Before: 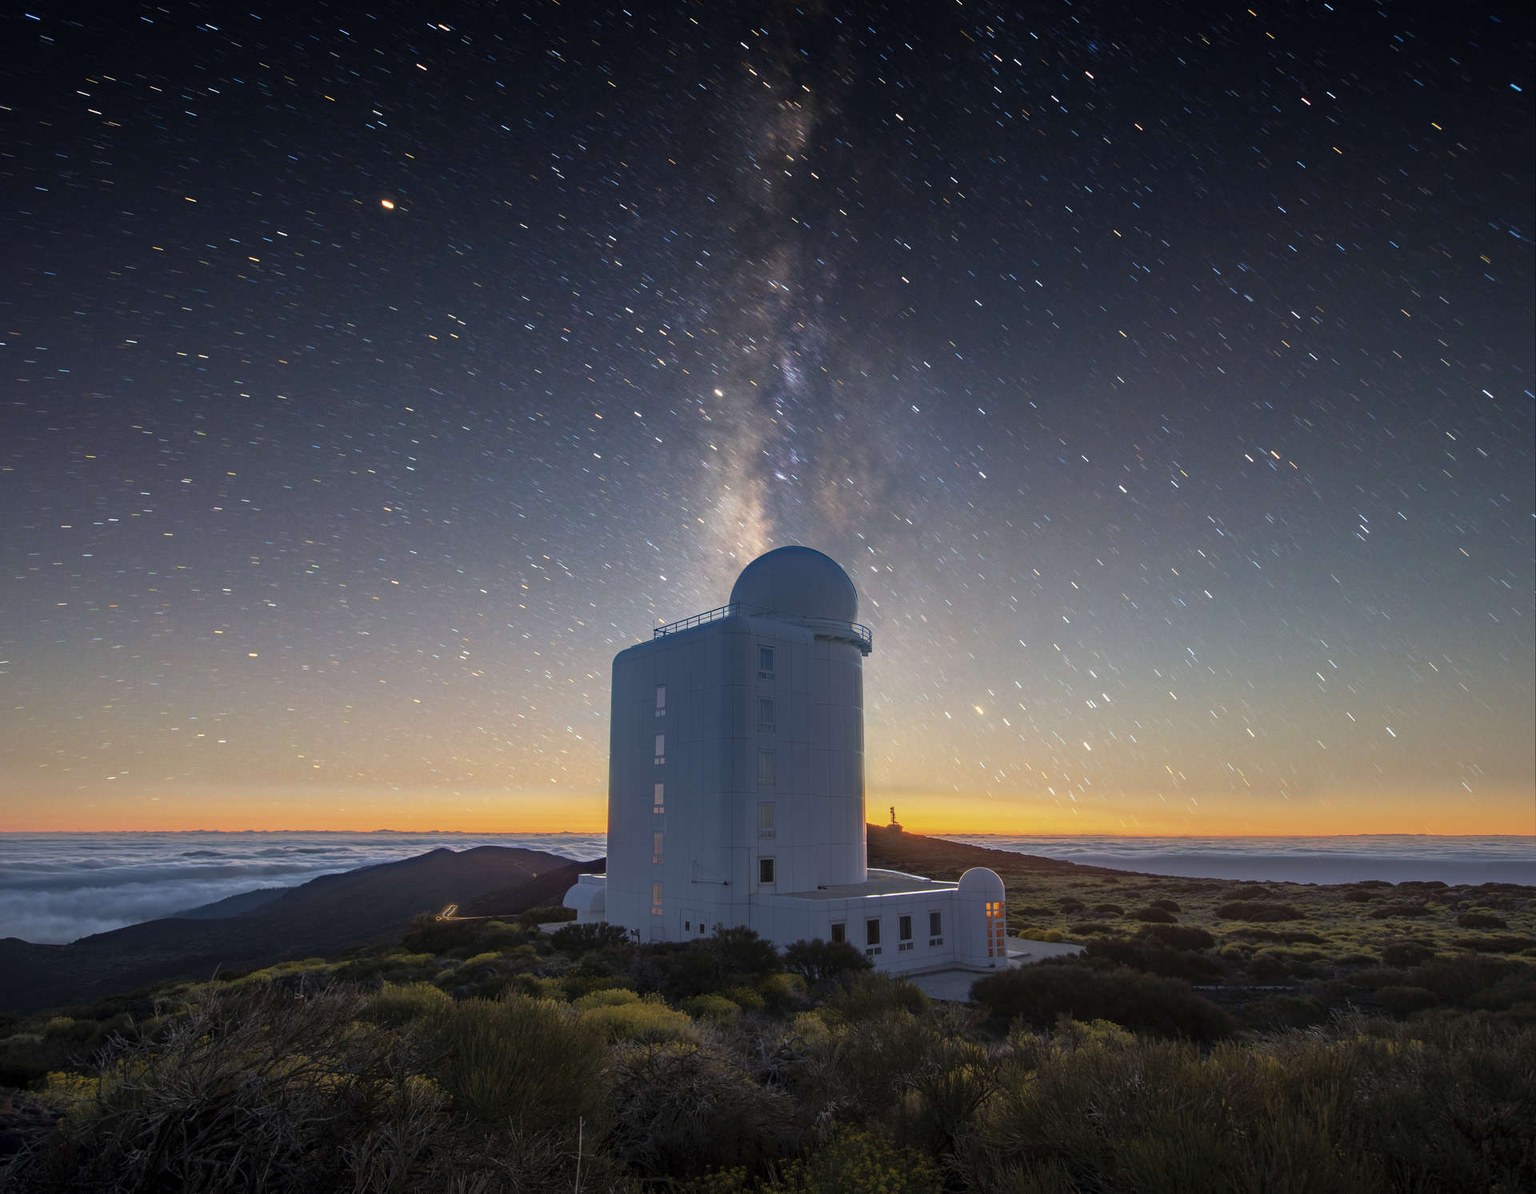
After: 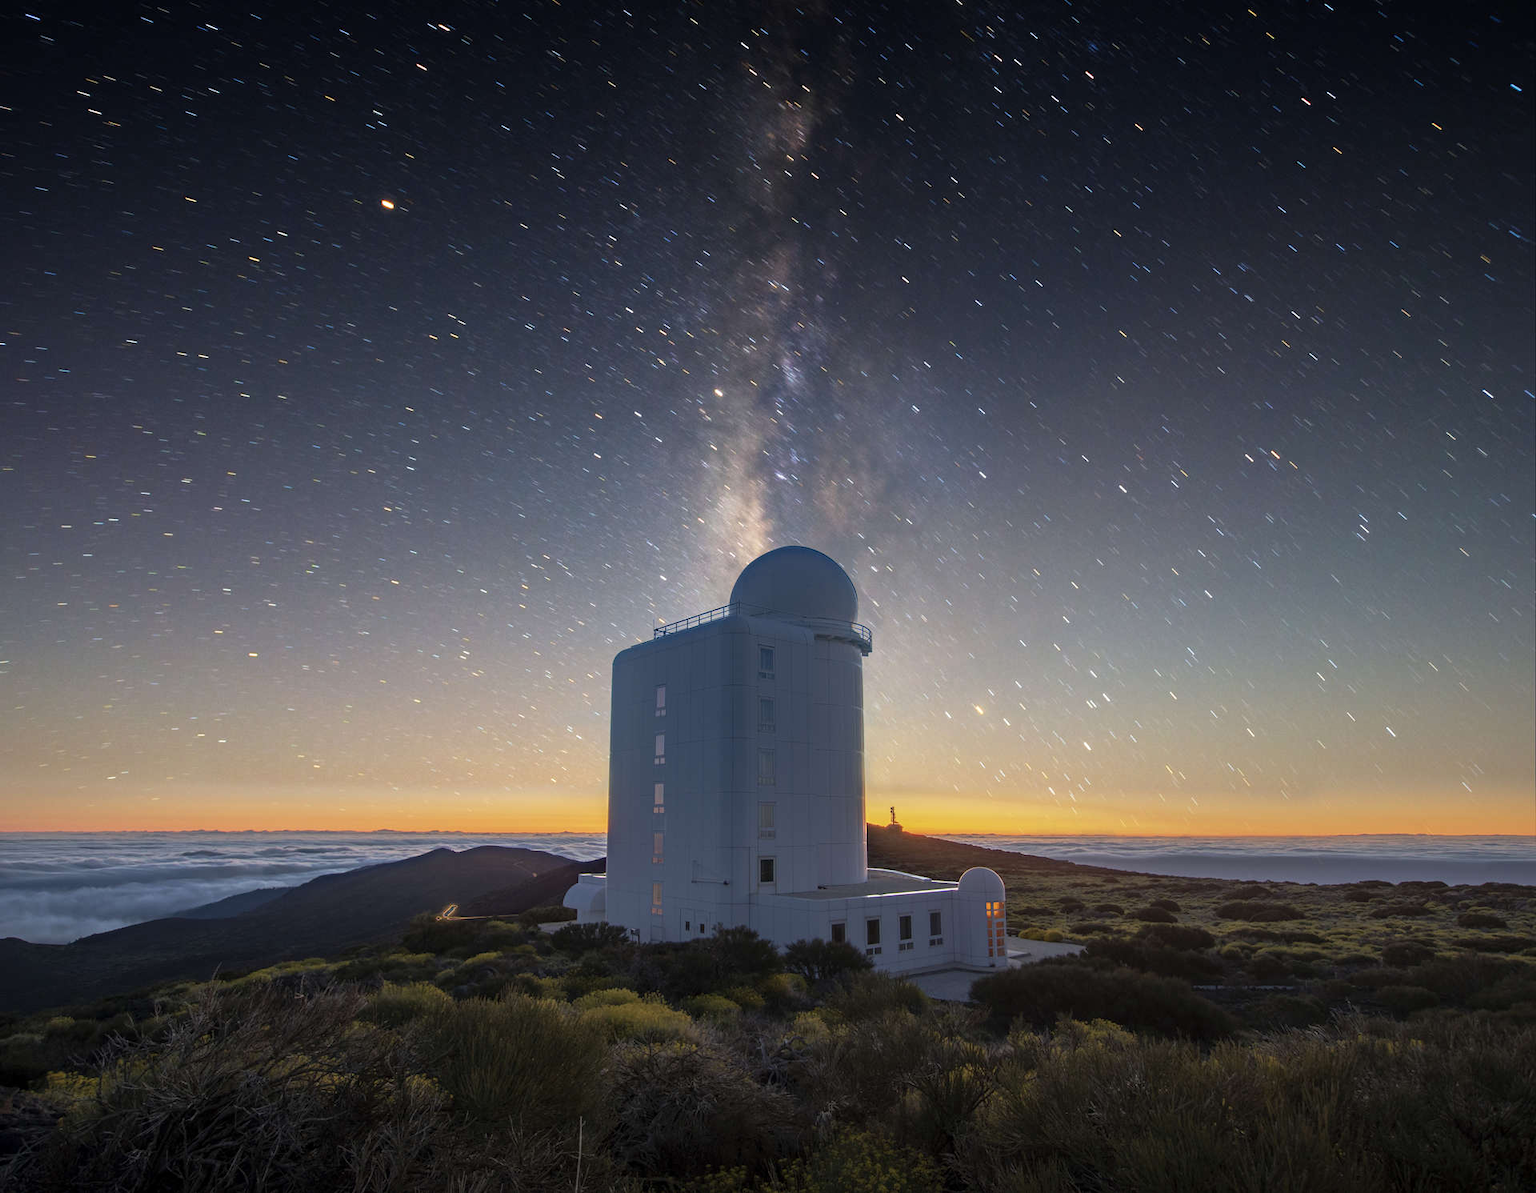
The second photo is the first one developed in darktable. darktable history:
shadows and highlights: shadows -8.42, white point adjustment 1.55, highlights 10.68
